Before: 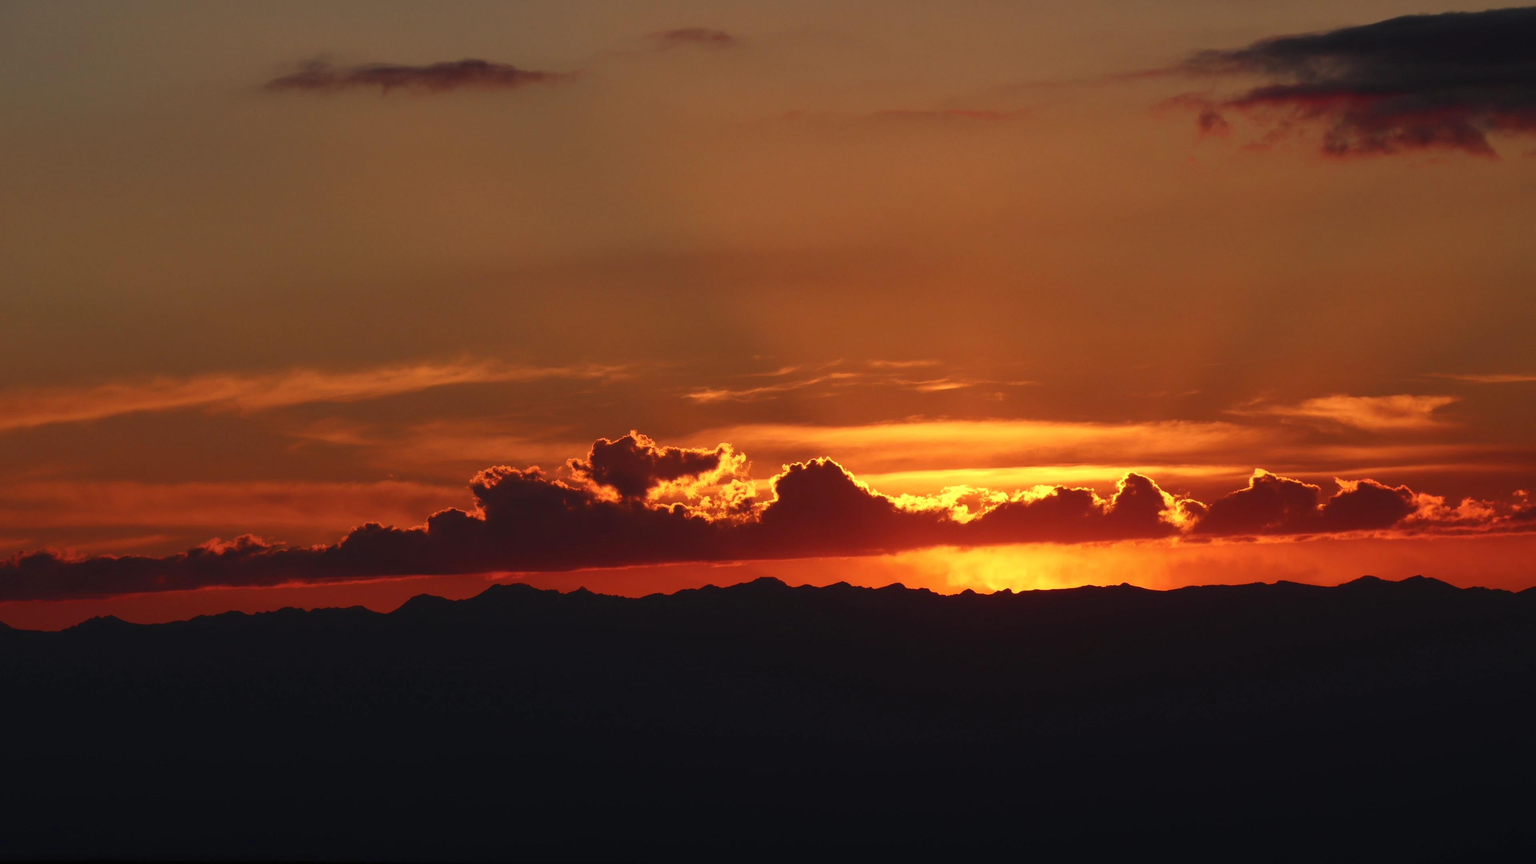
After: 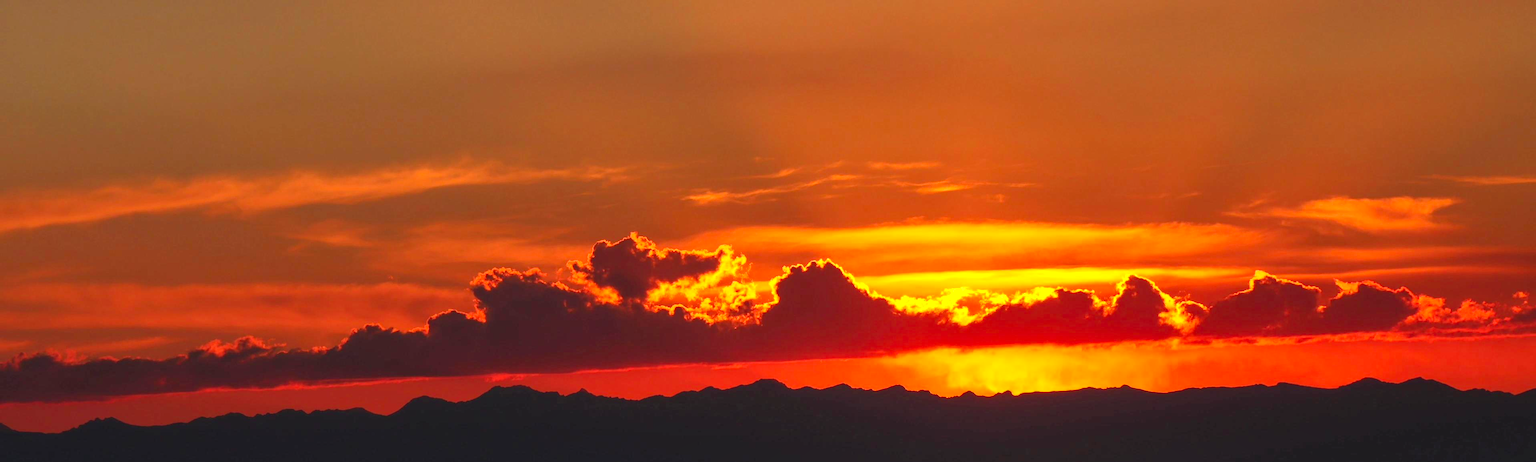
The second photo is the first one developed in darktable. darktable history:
crop and rotate: top 23.043%, bottom 23.437%
local contrast: on, module defaults
contrast brightness saturation: contrast 0.07, brightness 0.18, saturation 0.4
